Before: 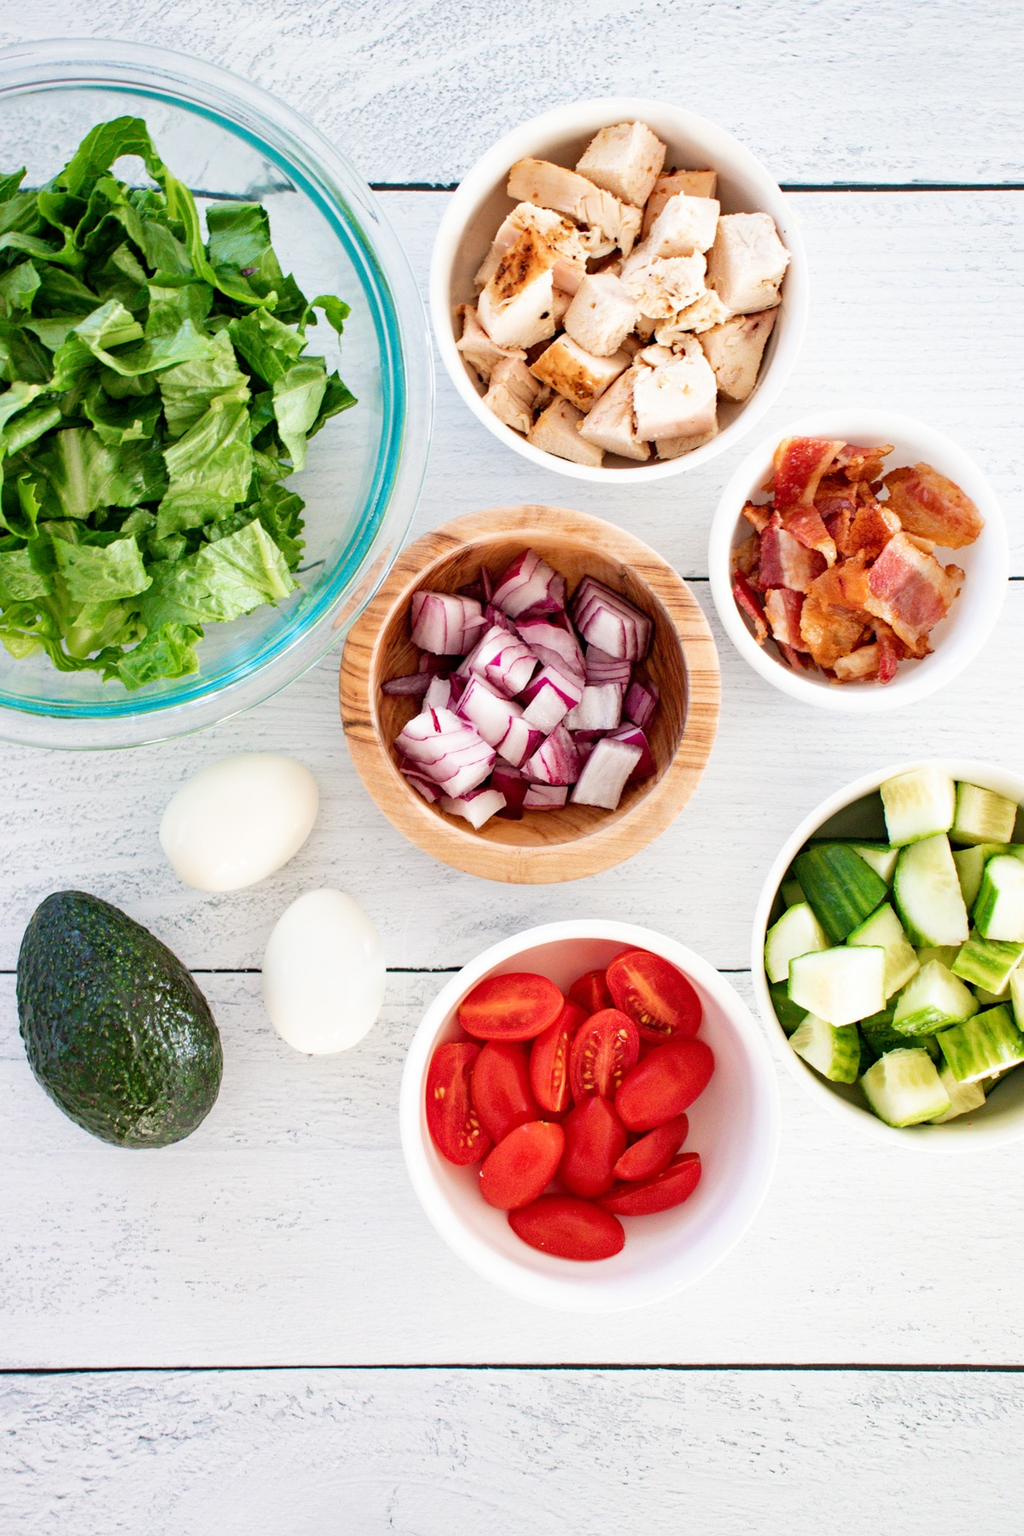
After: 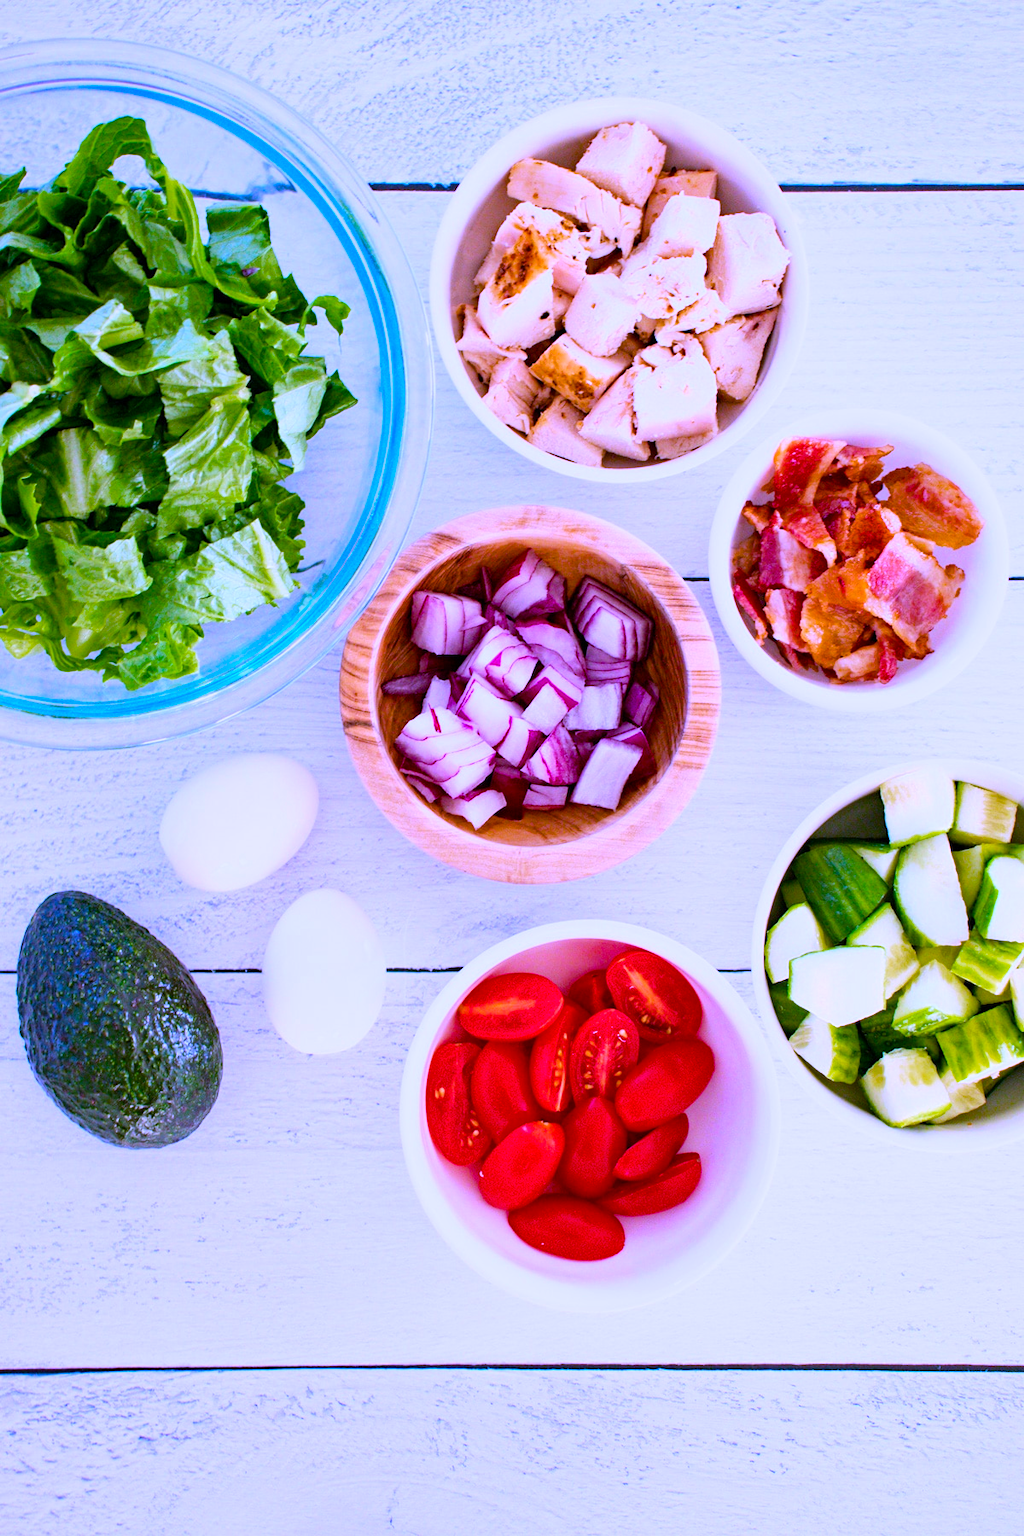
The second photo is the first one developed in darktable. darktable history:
color balance rgb: linear chroma grading › global chroma 10%, perceptual saturation grading › global saturation 30%, global vibrance 10%
contrast brightness saturation: contrast 0.05
white balance: red 0.98, blue 1.61
